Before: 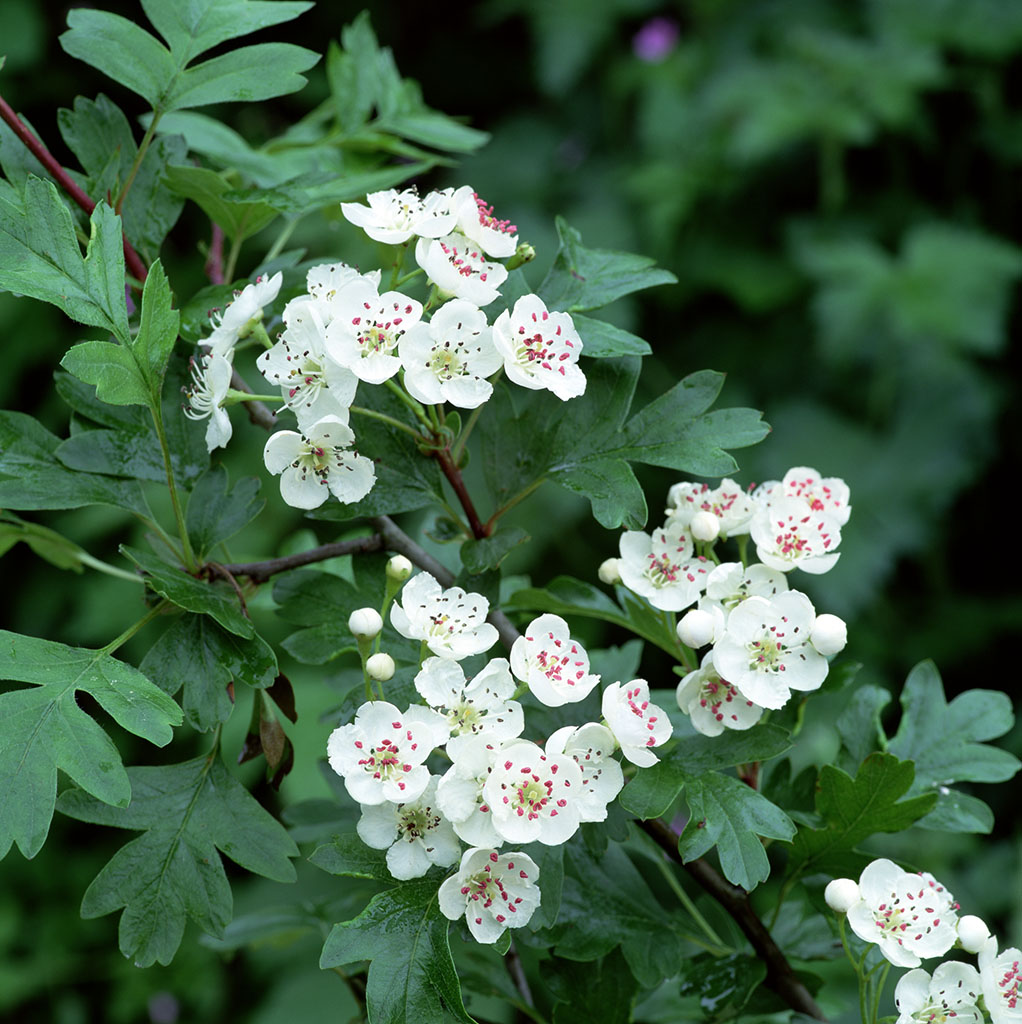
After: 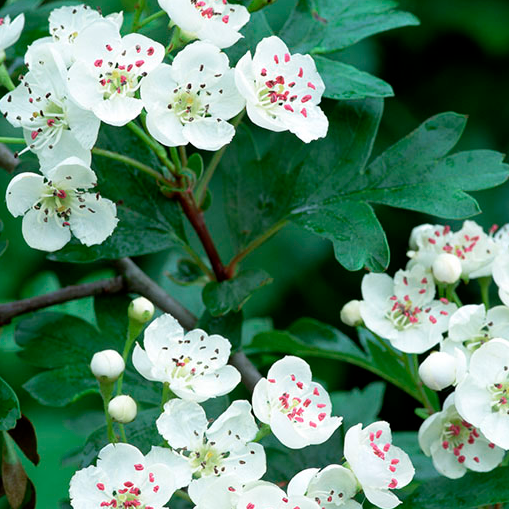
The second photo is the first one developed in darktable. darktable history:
crop: left 25.325%, top 25.2%, right 24.825%, bottom 25.068%
